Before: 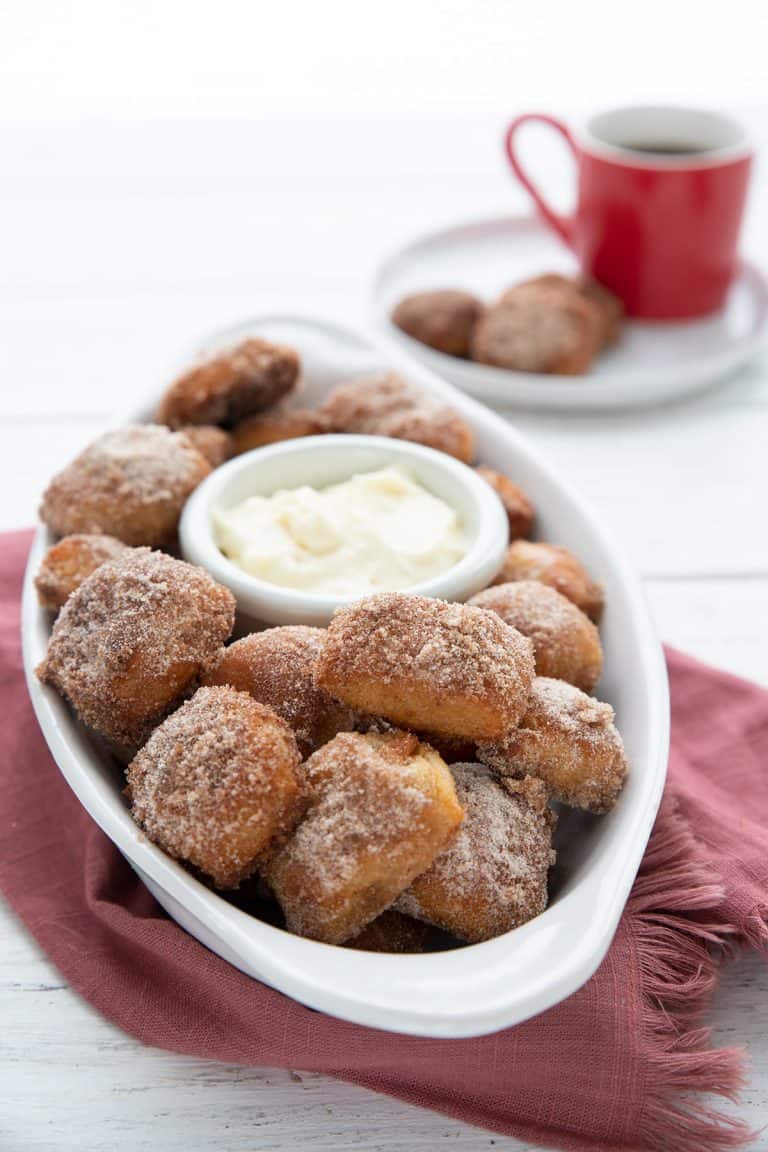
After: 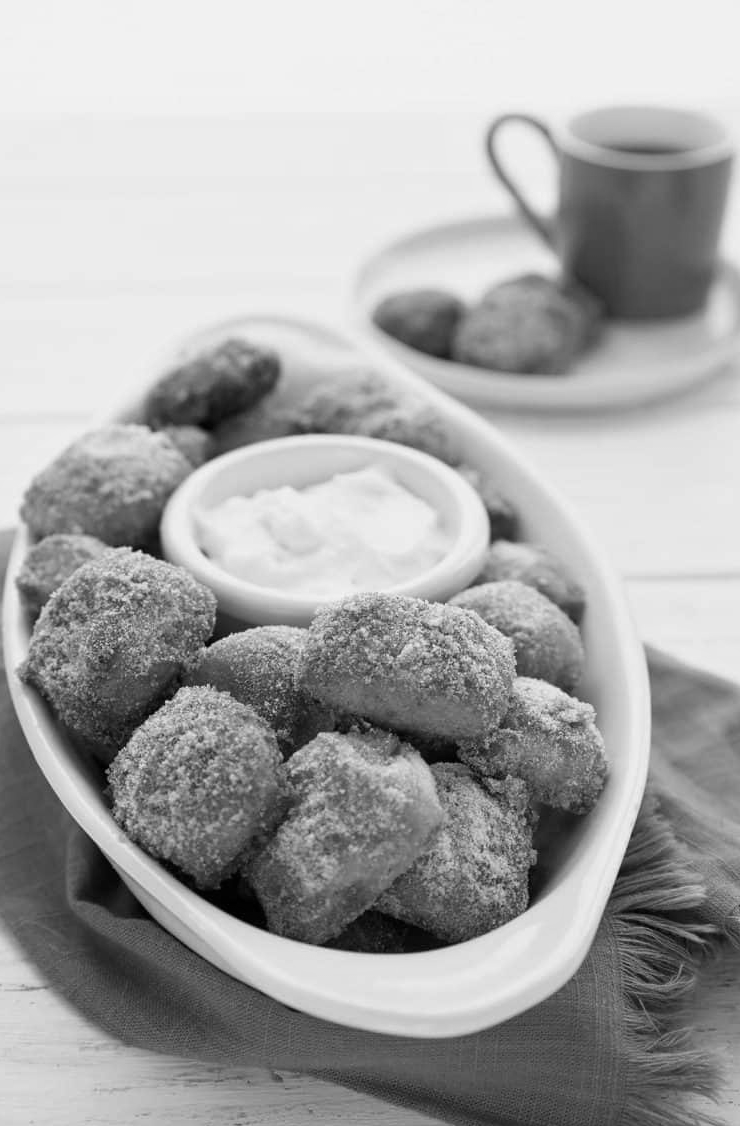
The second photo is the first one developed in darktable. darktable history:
monochrome: a 73.58, b 64.21
crop and rotate: left 2.536%, right 1.107%, bottom 2.246%
